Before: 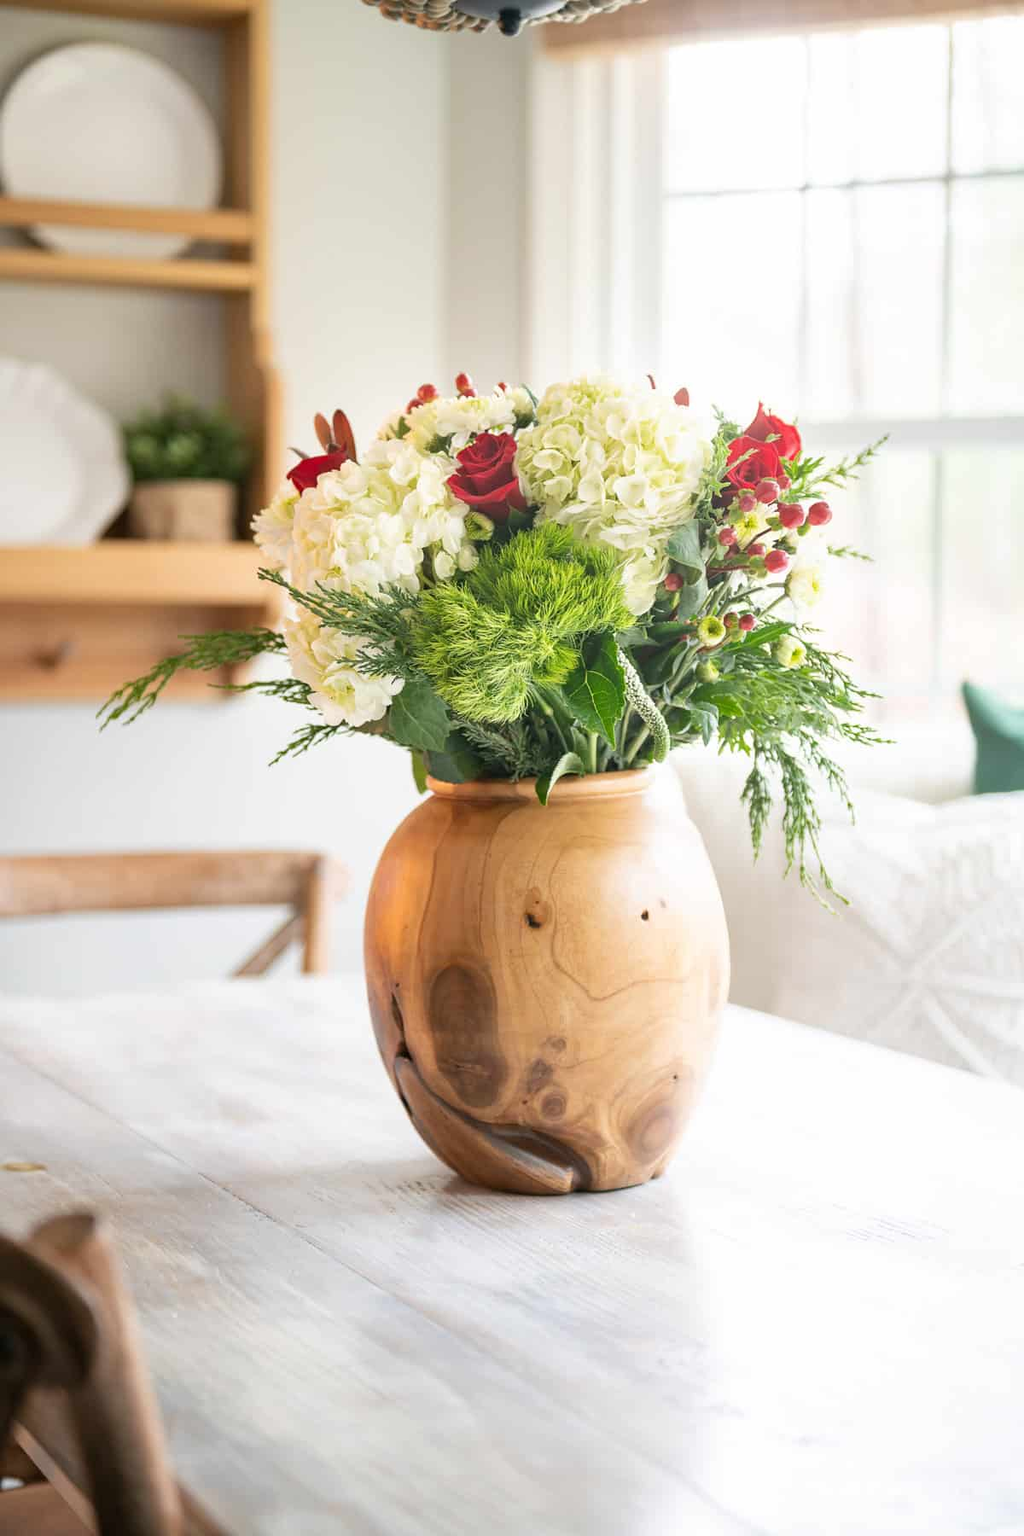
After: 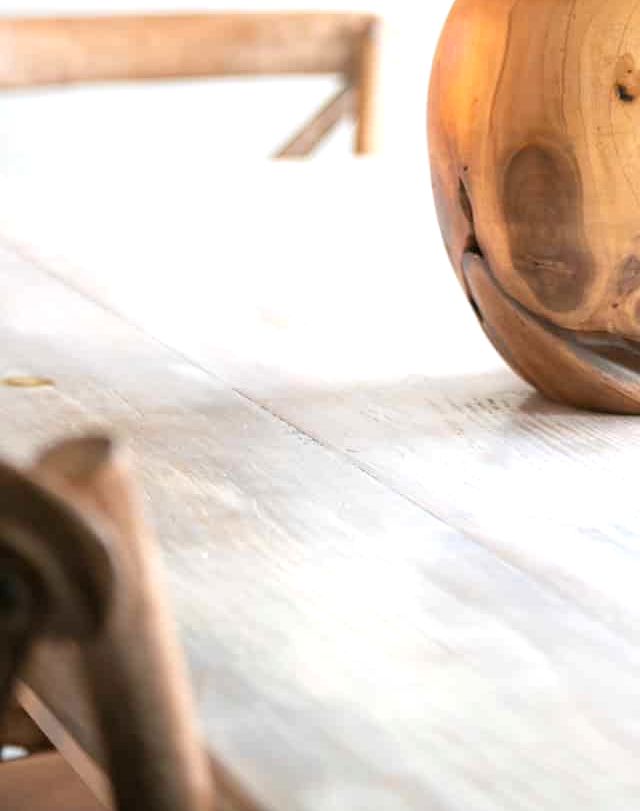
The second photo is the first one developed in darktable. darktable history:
crop and rotate: top 54.778%, right 46.61%, bottom 0.159%
exposure: exposure 0.493 EV, compensate highlight preservation false
